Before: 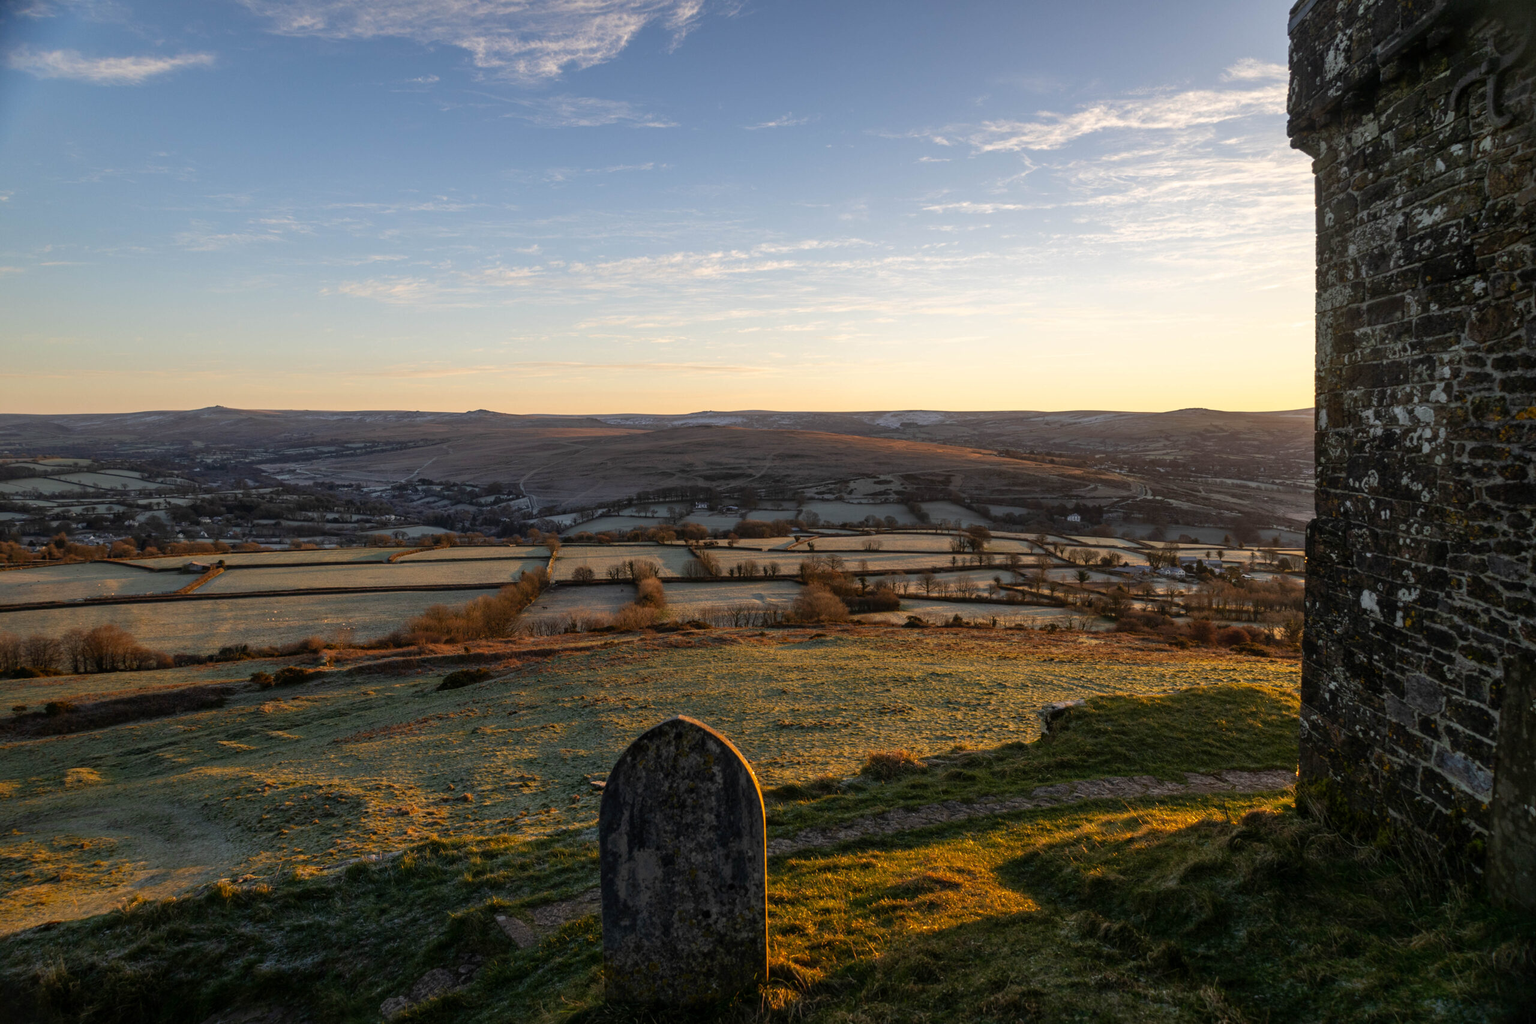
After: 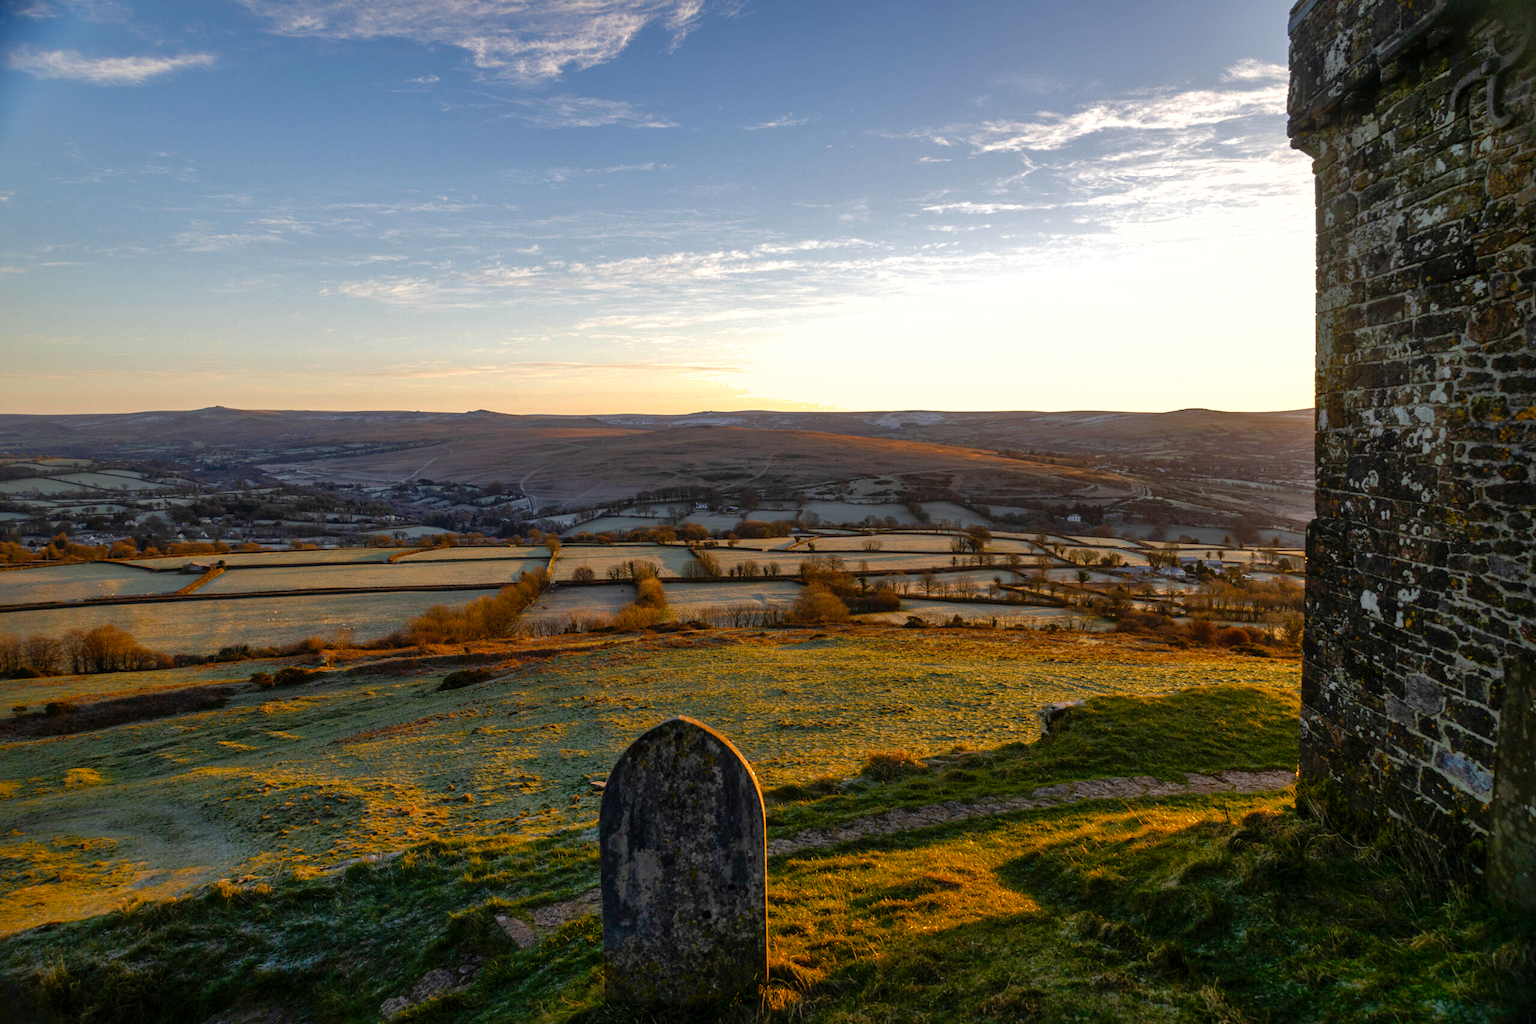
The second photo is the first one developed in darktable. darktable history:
color balance rgb: perceptual saturation grading › highlights -29.58%, perceptual saturation grading › mid-tones 29.47%, perceptual saturation grading › shadows 59.73%, perceptual brilliance grading › global brilliance -17.79%, perceptual brilliance grading › highlights 28.73%, global vibrance 15.44%
shadows and highlights: on, module defaults
